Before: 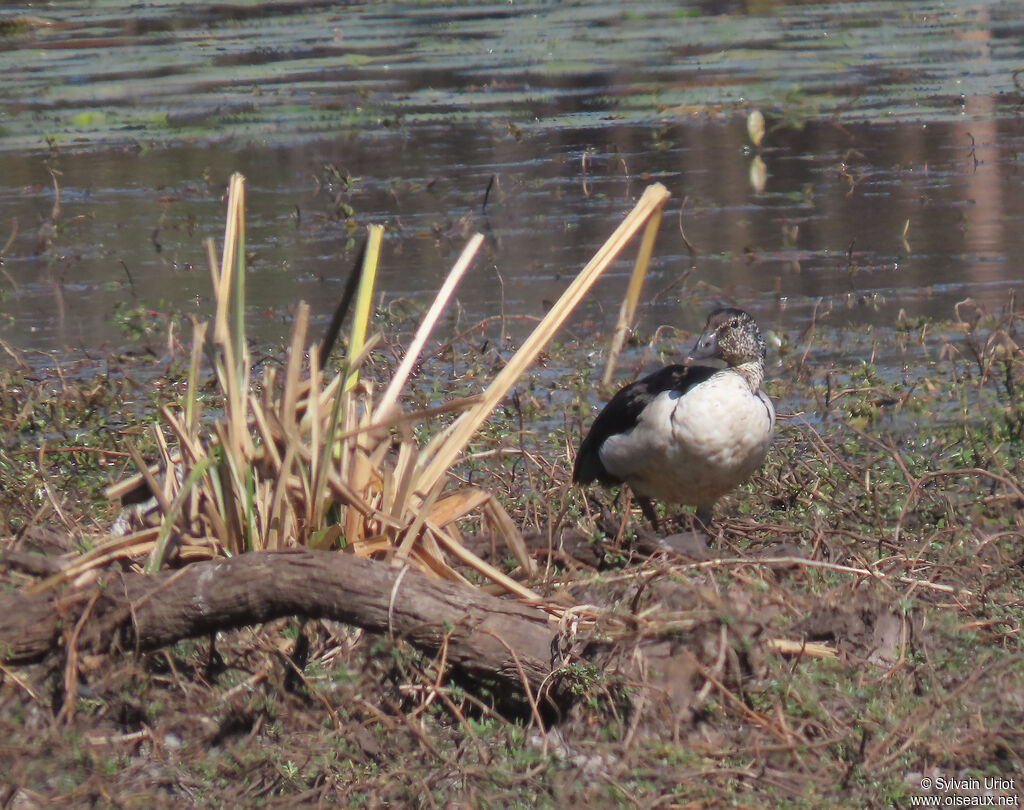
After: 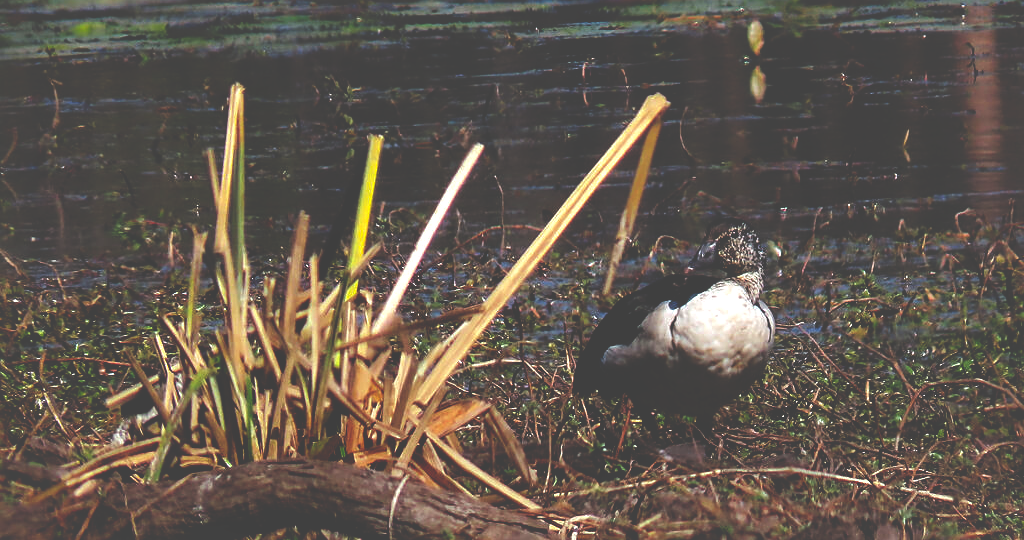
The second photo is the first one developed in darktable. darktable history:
contrast brightness saturation: saturation -0.05
shadows and highlights: on, module defaults
base curve: curves: ch0 [(0, 0.036) (0.083, 0.04) (0.804, 1)], preserve colors none
crop: top 11.166%, bottom 22.168%
sharpen: on, module defaults
